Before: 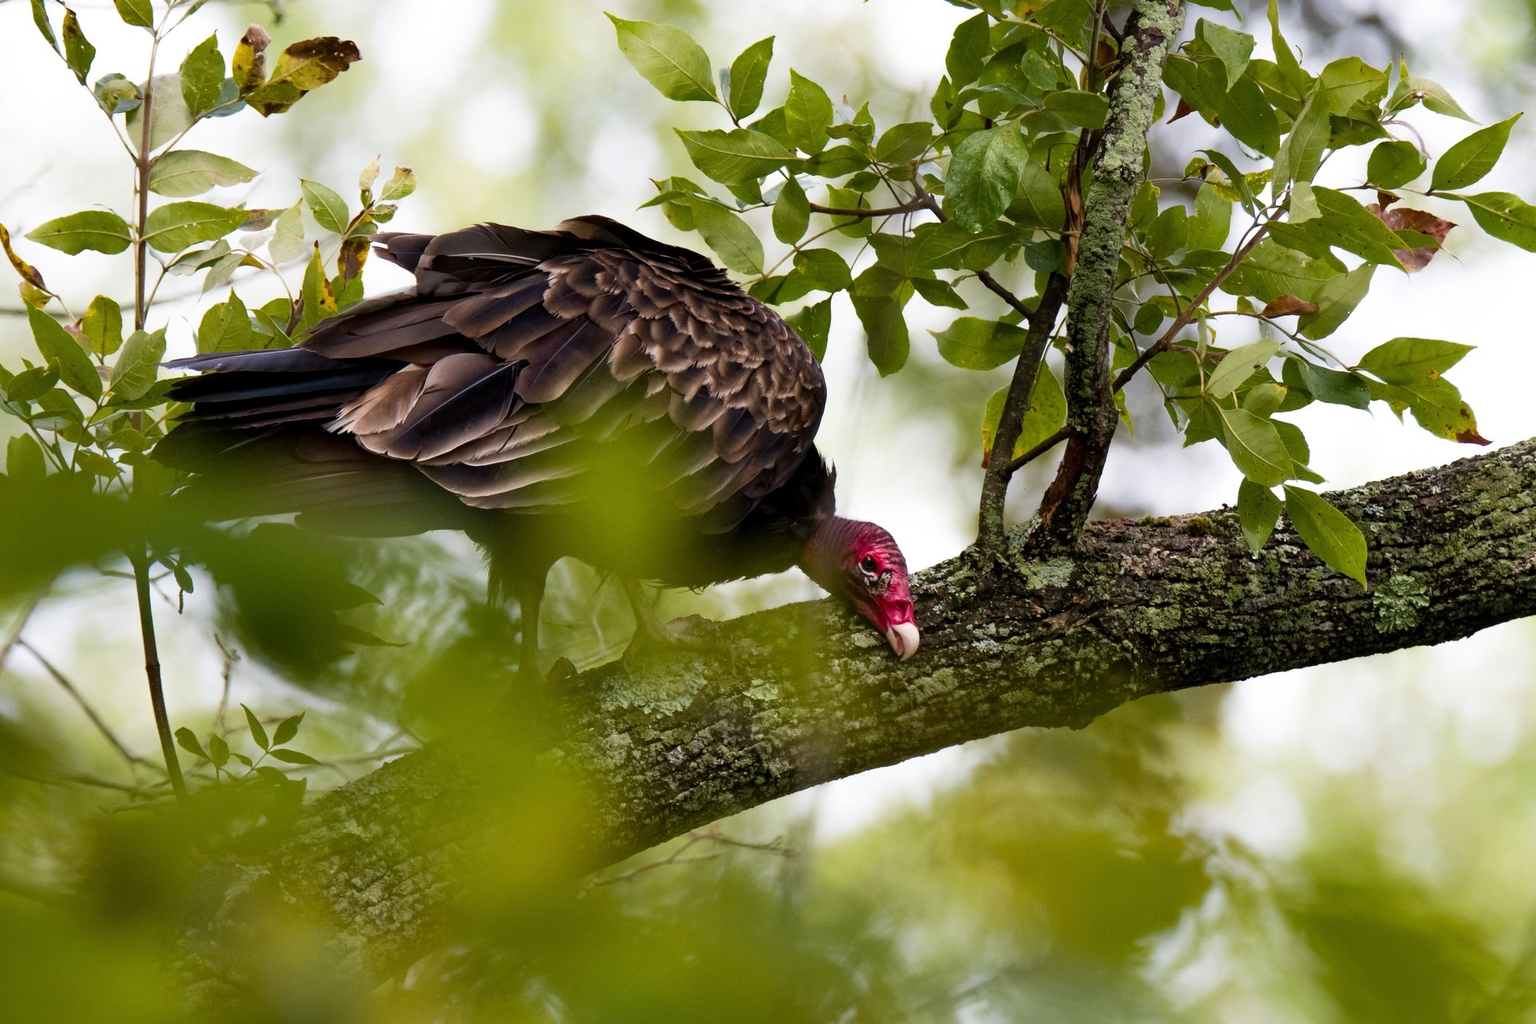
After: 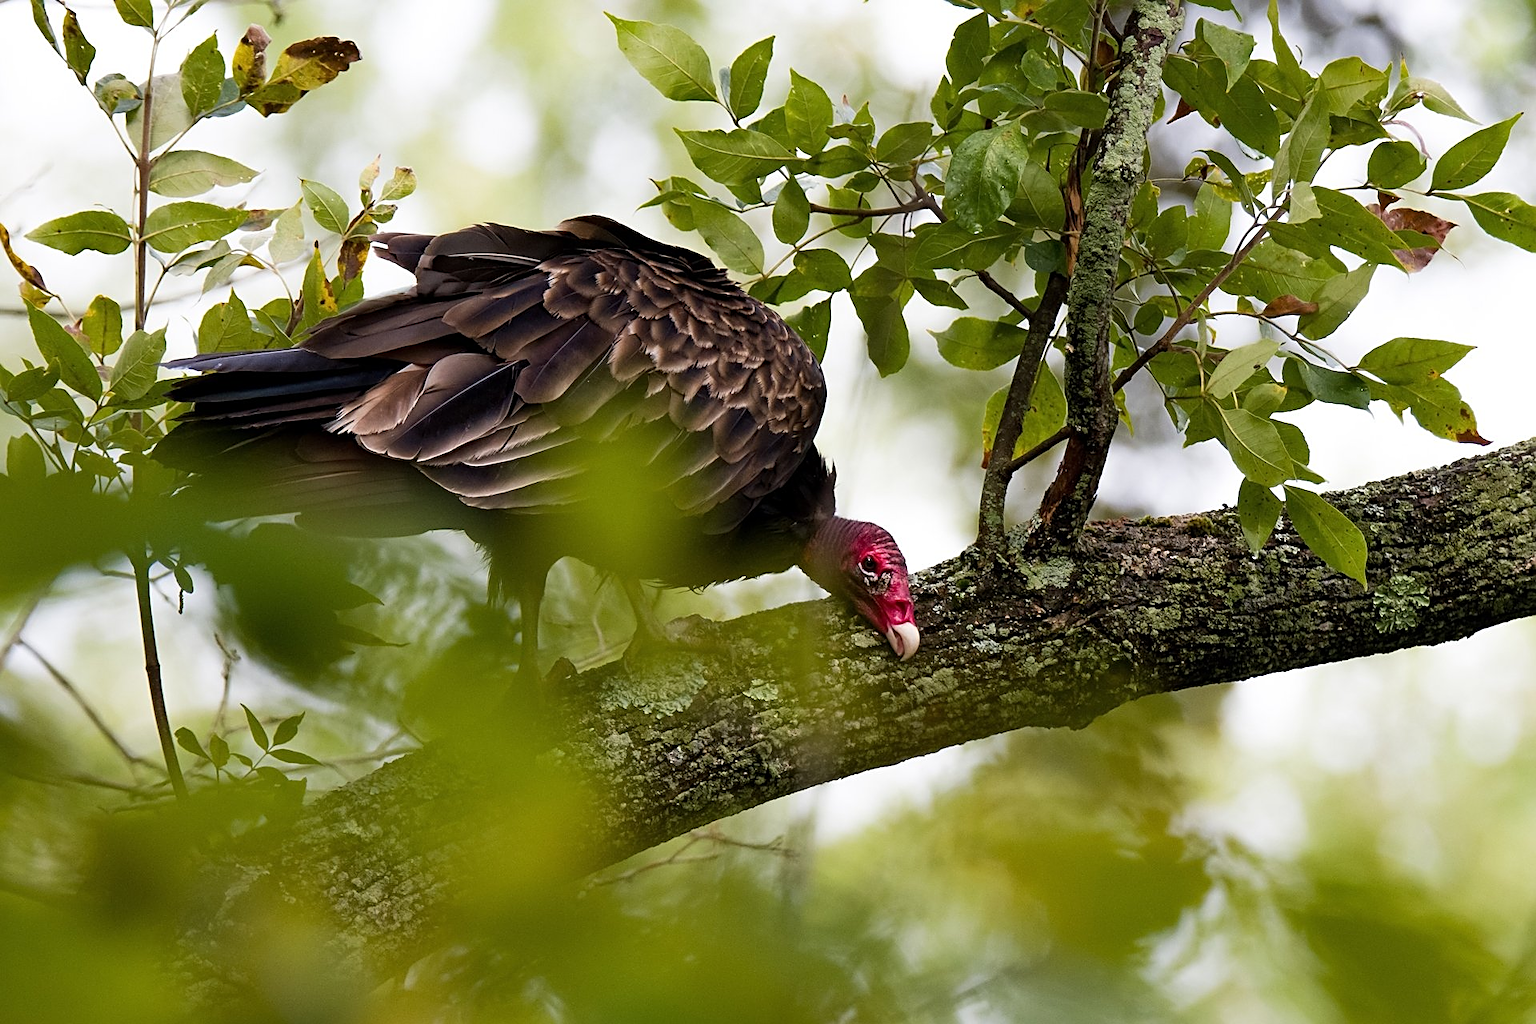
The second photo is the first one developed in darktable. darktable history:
sharpen: amount 0.598
